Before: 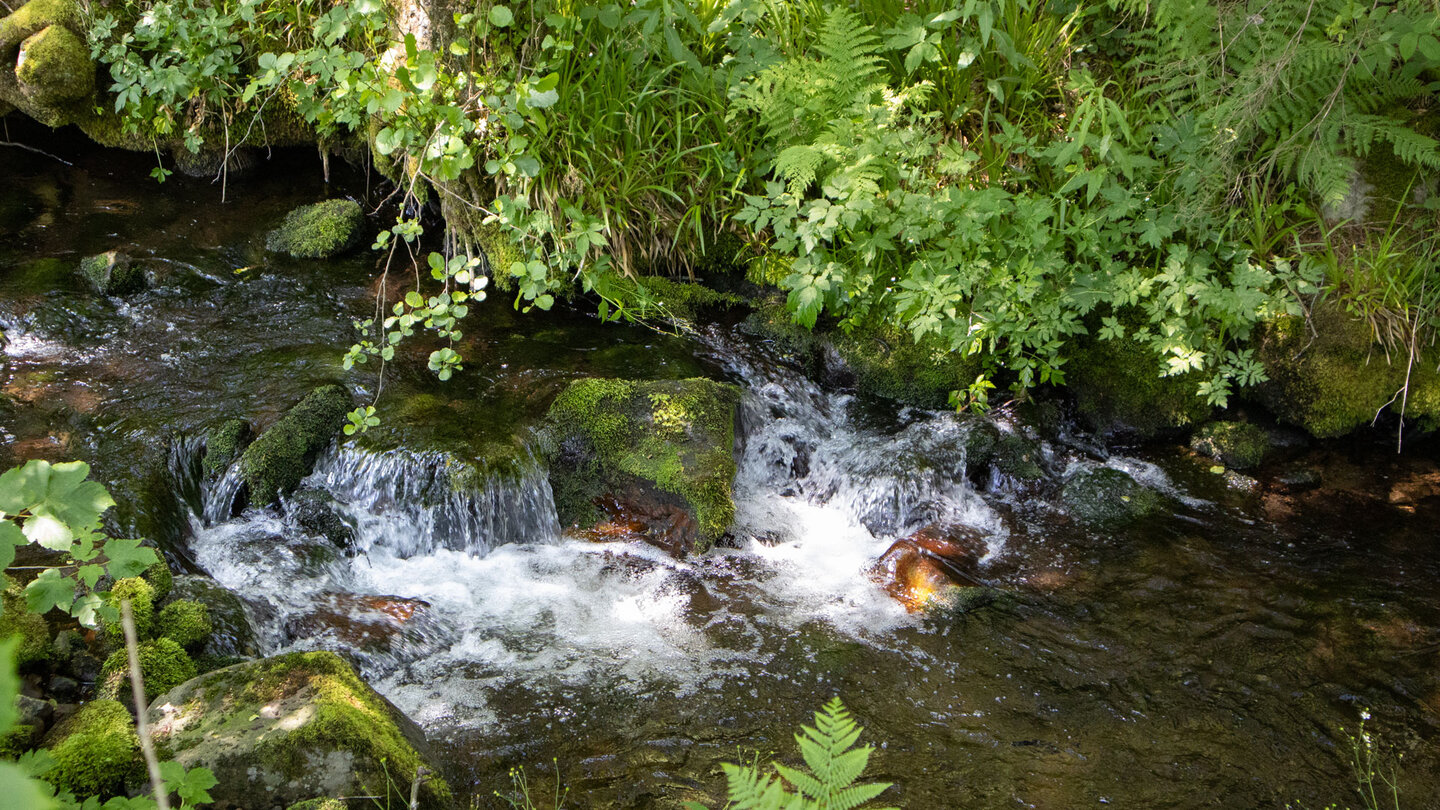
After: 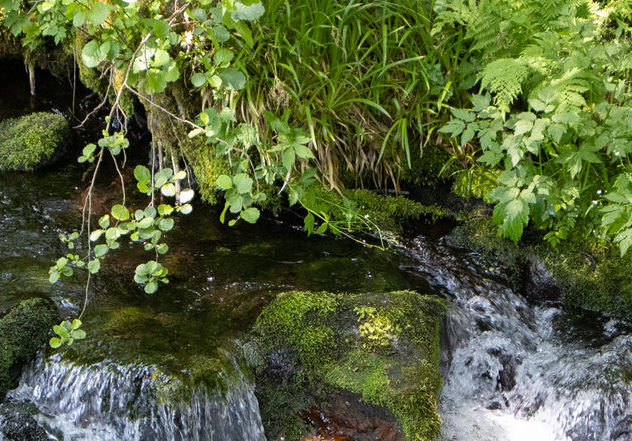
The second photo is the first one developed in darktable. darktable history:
crop: left 20.48%, top 10.795%, right 35.413%, bottom 34.518%
